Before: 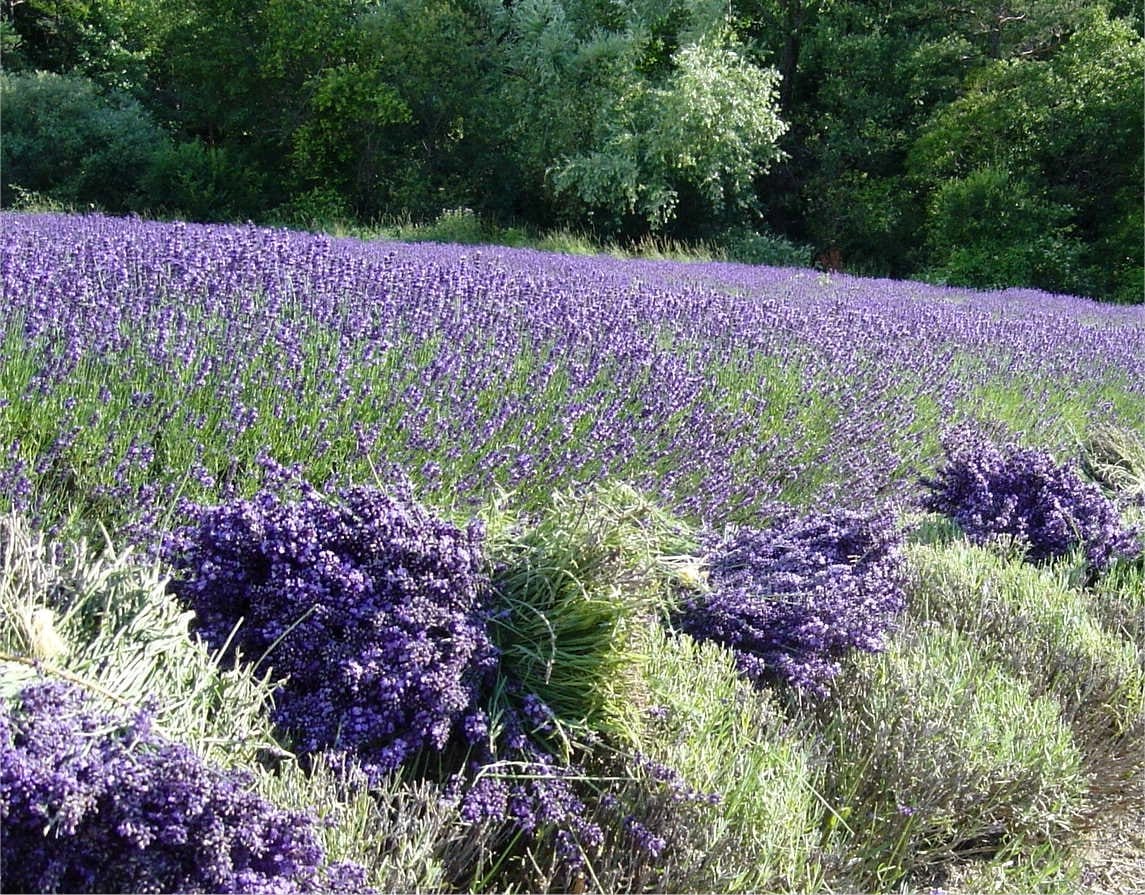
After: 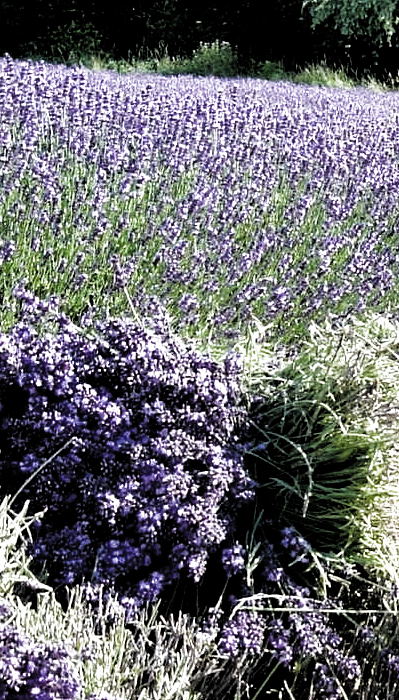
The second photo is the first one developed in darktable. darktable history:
exposure: compensate exposure bias true, compensate highlight preservation false
crop and rotate: left 21.305%, top 18.714%, right 43.796%, bottom 2.997%
filmic rgb: black relative exposure -3.63 EV, white relative exposure 2.11 EV, hardness 3.63, color science v4 (2020)
